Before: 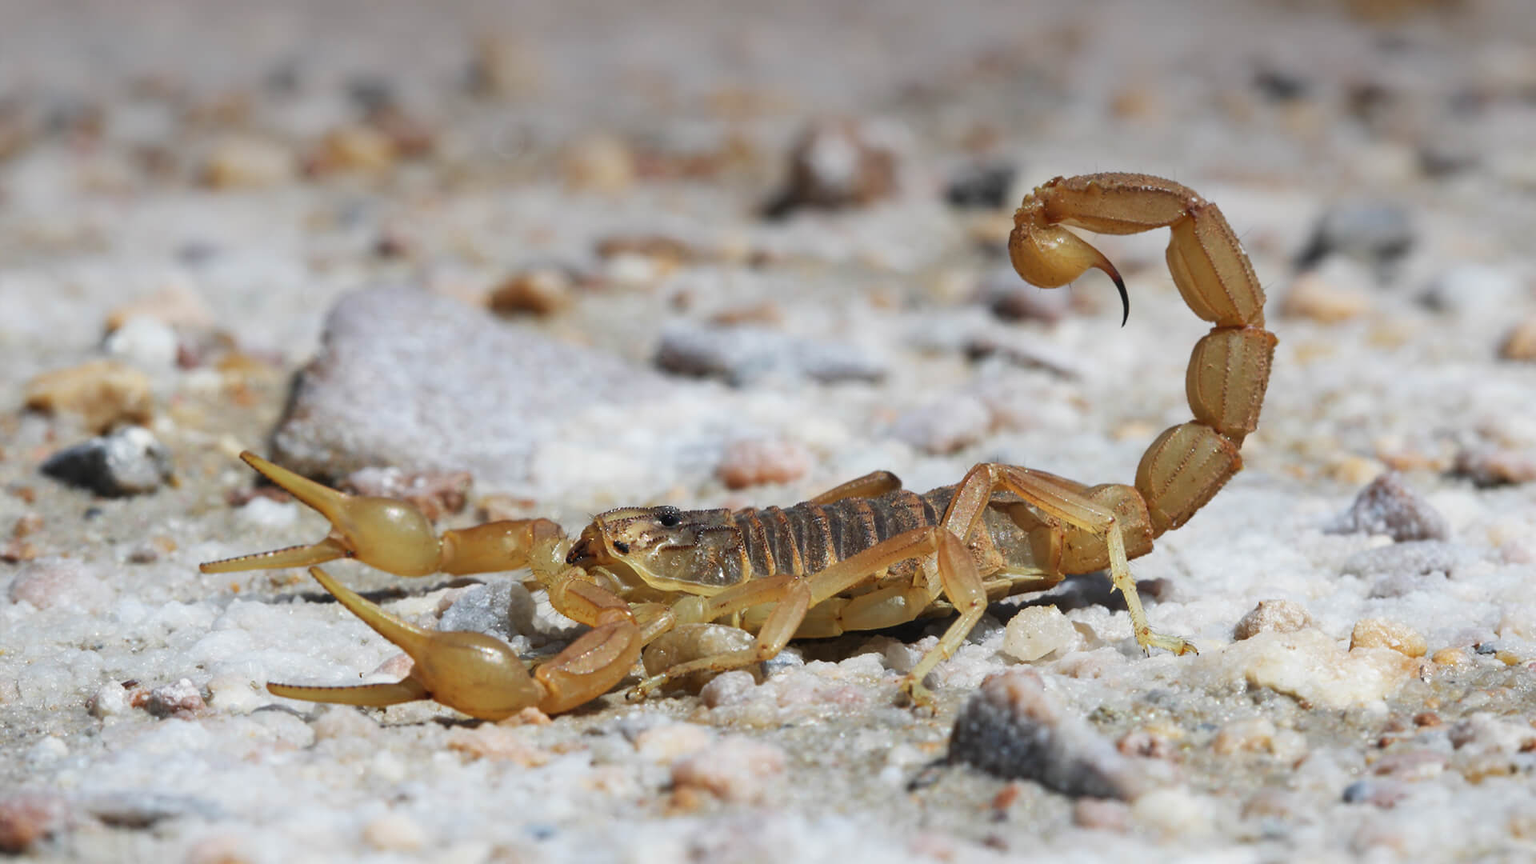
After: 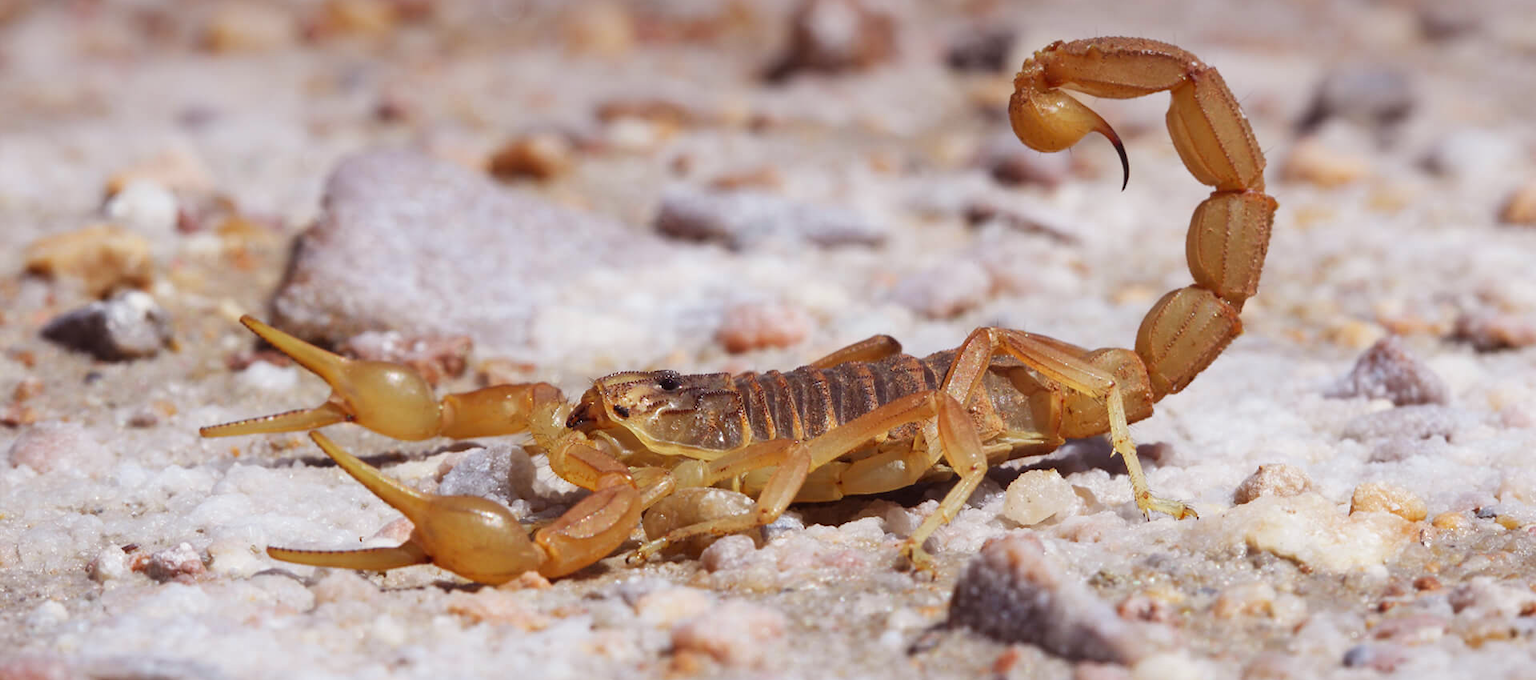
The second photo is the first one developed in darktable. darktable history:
contrast brightness saturation: saturation 0.1
rgb levels: mode RGB, independent channels, levels [[0, 0.474, 1], [0, 0.5, 1], [0, 0.5, 1]]
crop and rotate: top 15.774%, bottom 5.506%
